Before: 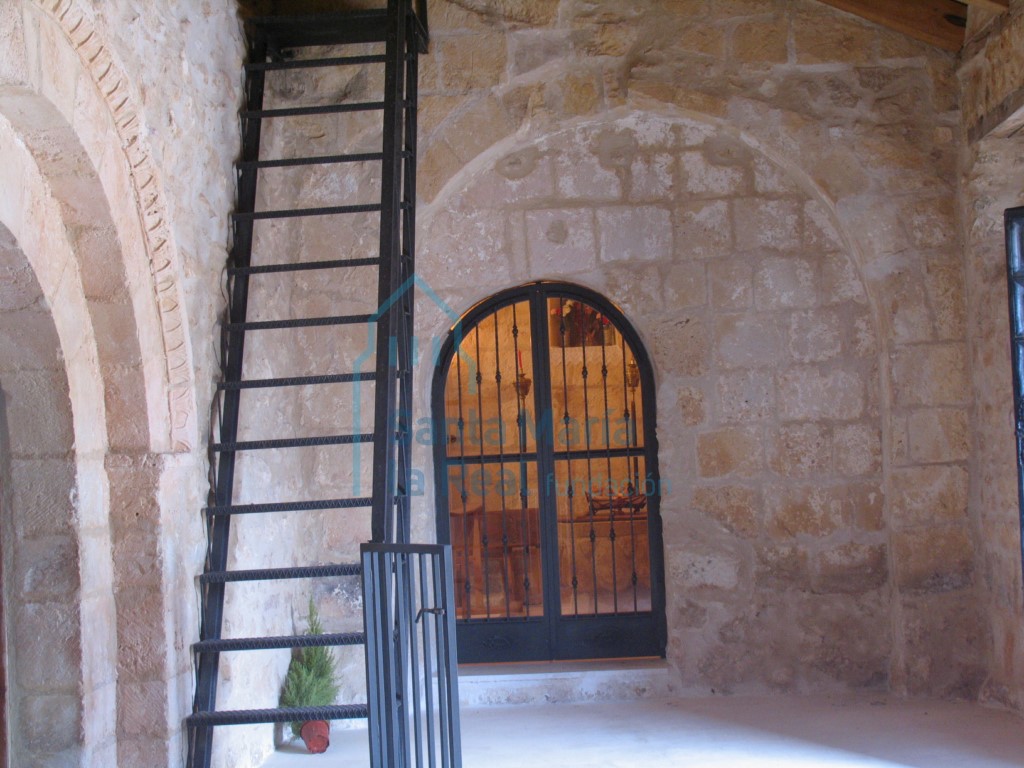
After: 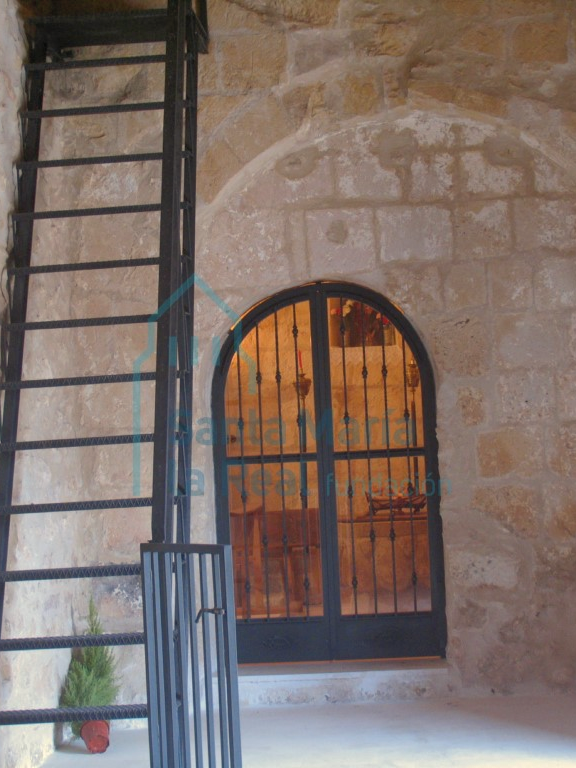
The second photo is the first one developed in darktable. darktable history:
crop: left 21.496%, right 22.254%
shadows and highlights: on, module defaults
white balance: red 1.029, blue 0.92
